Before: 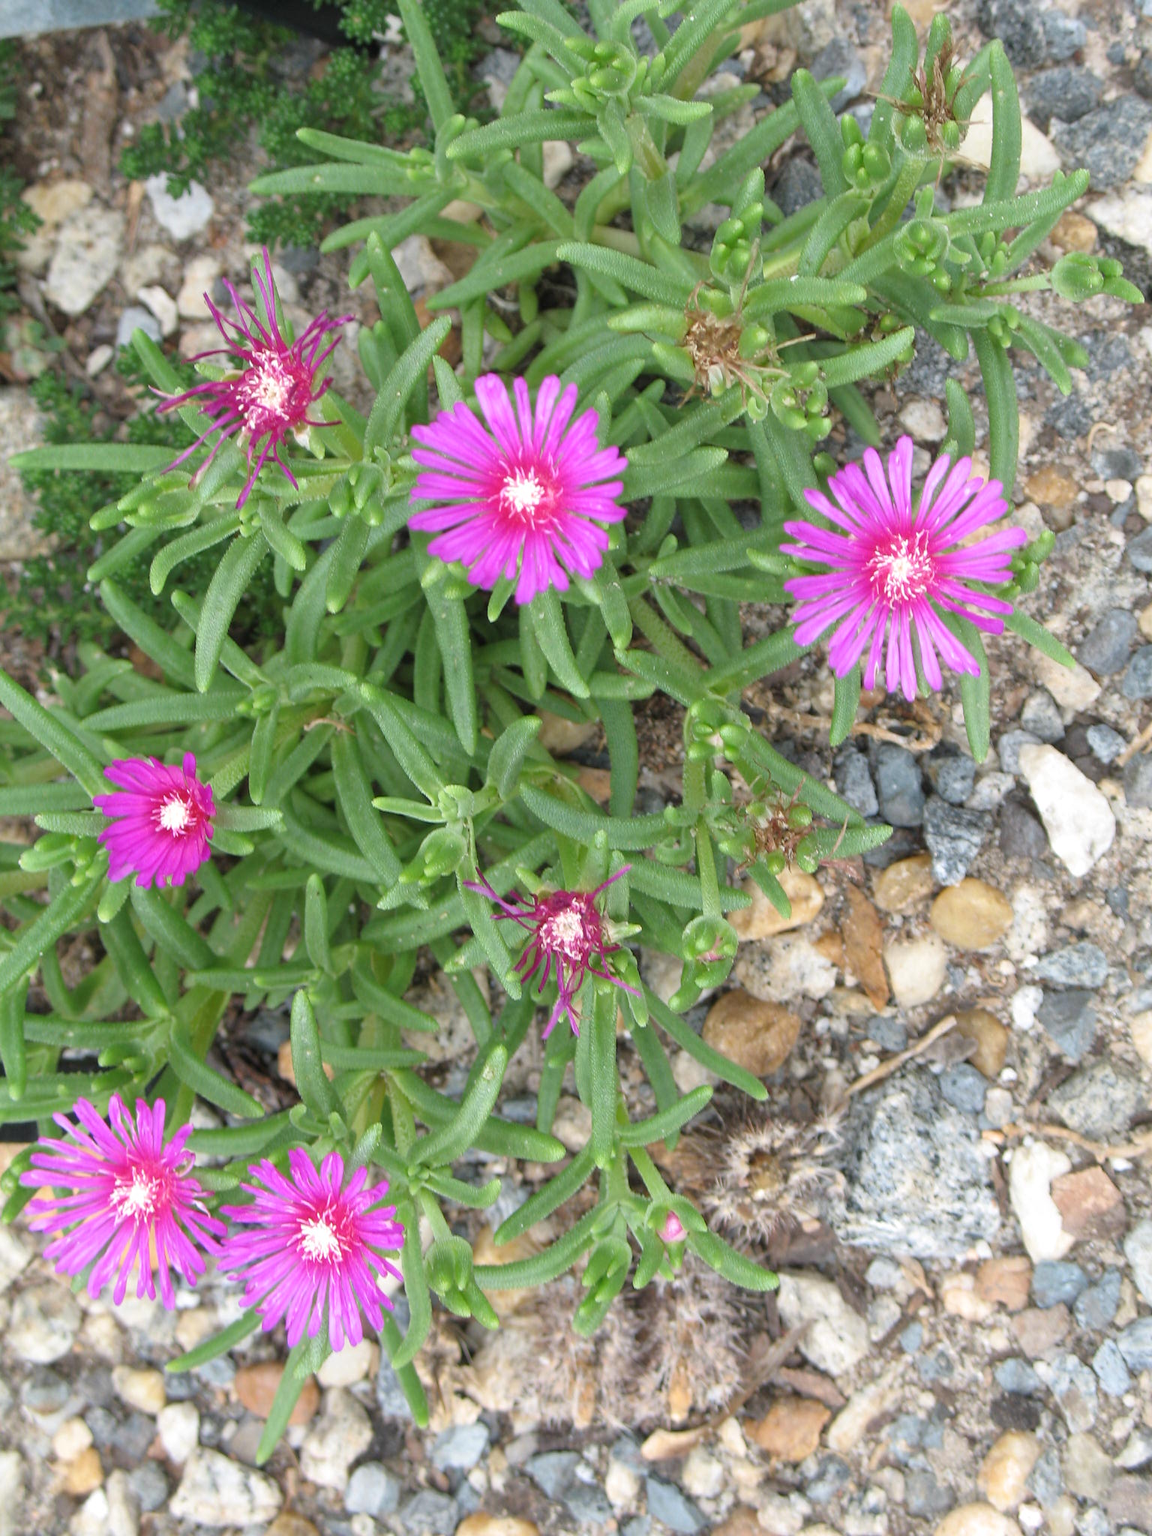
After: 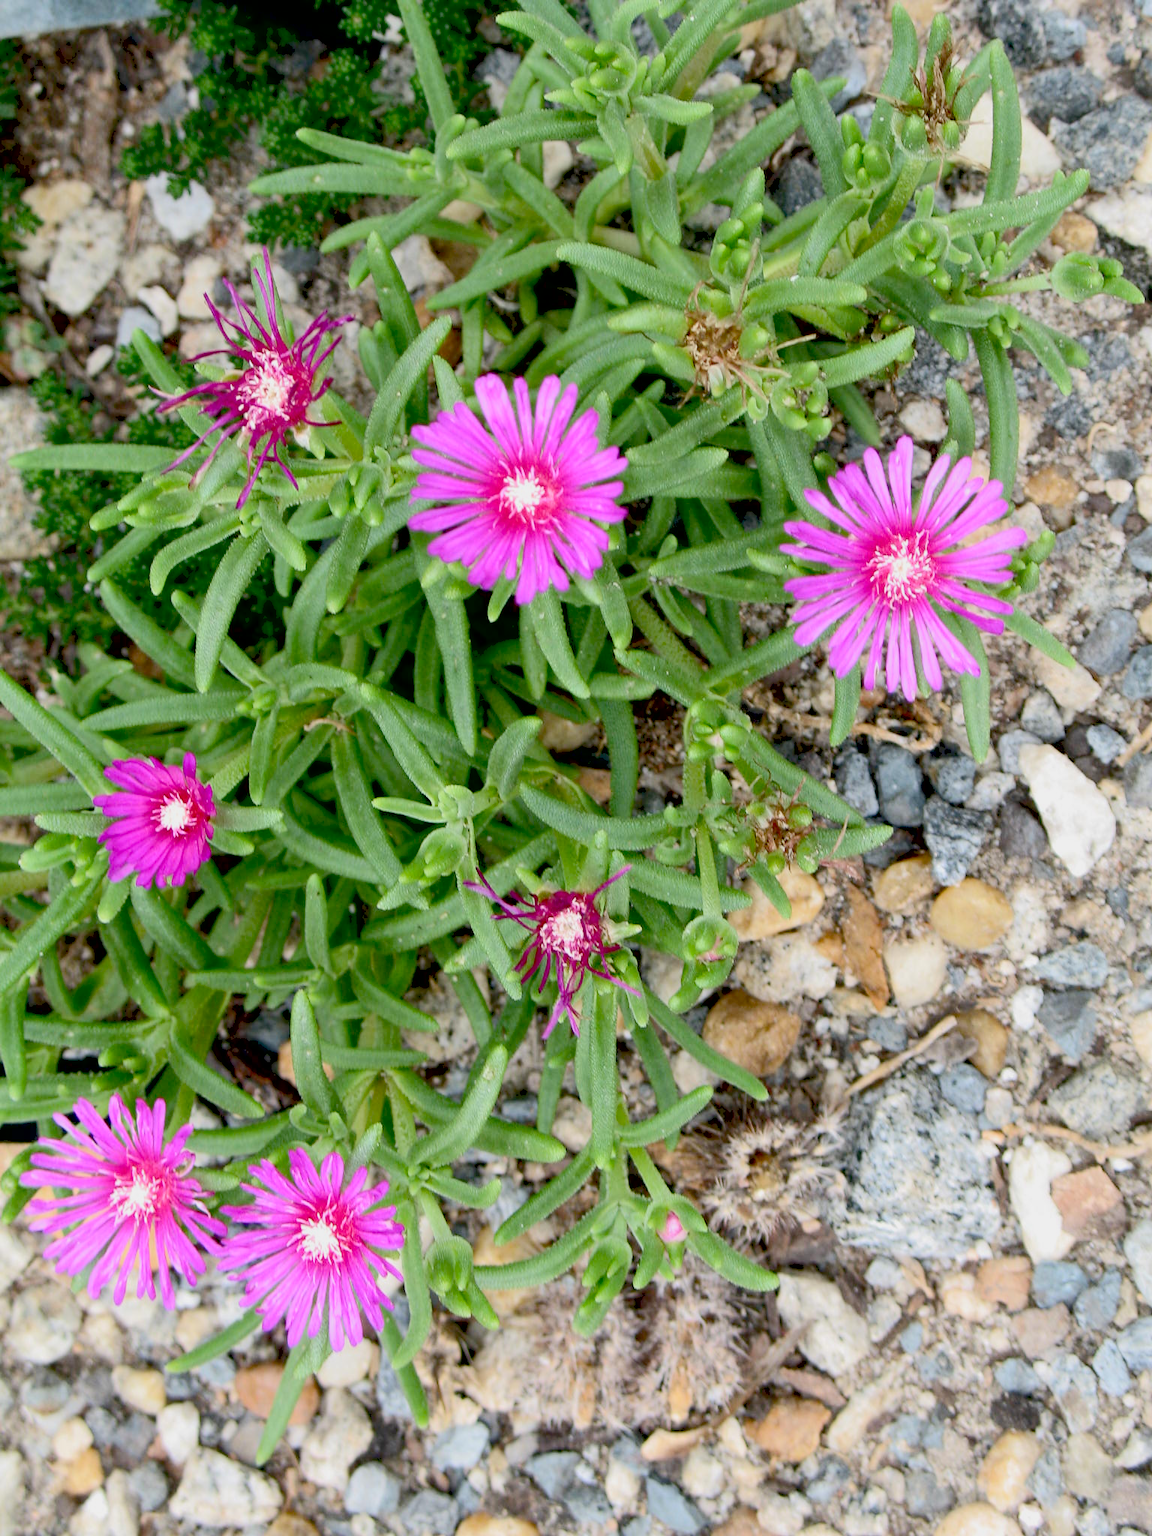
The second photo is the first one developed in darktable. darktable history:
tone curve: curves: ch0 [(0, 0) (0.003, 0.126) (0.011, 0.129) (0.025, 0.129) (0.044, 0.136) (0.069, 0.145) (0.1, 0.162) (0.136, 0.182) (0.177, 0.211) (0.224, 0.254) (0.277, 0.307) (0.335, 0.366) (0.399, 0.441) (0.468, 0.533) (0.543, 0.624) (0.623, 0.702) (0.709, 0.774) (0.801, 0.835) (0.898, 0.904) (1, 1)], color space Lab, independent channels, preserve colors none
exposure: black level correction 0.046, exposure -0.228 EV, compensate highlight preservation false
